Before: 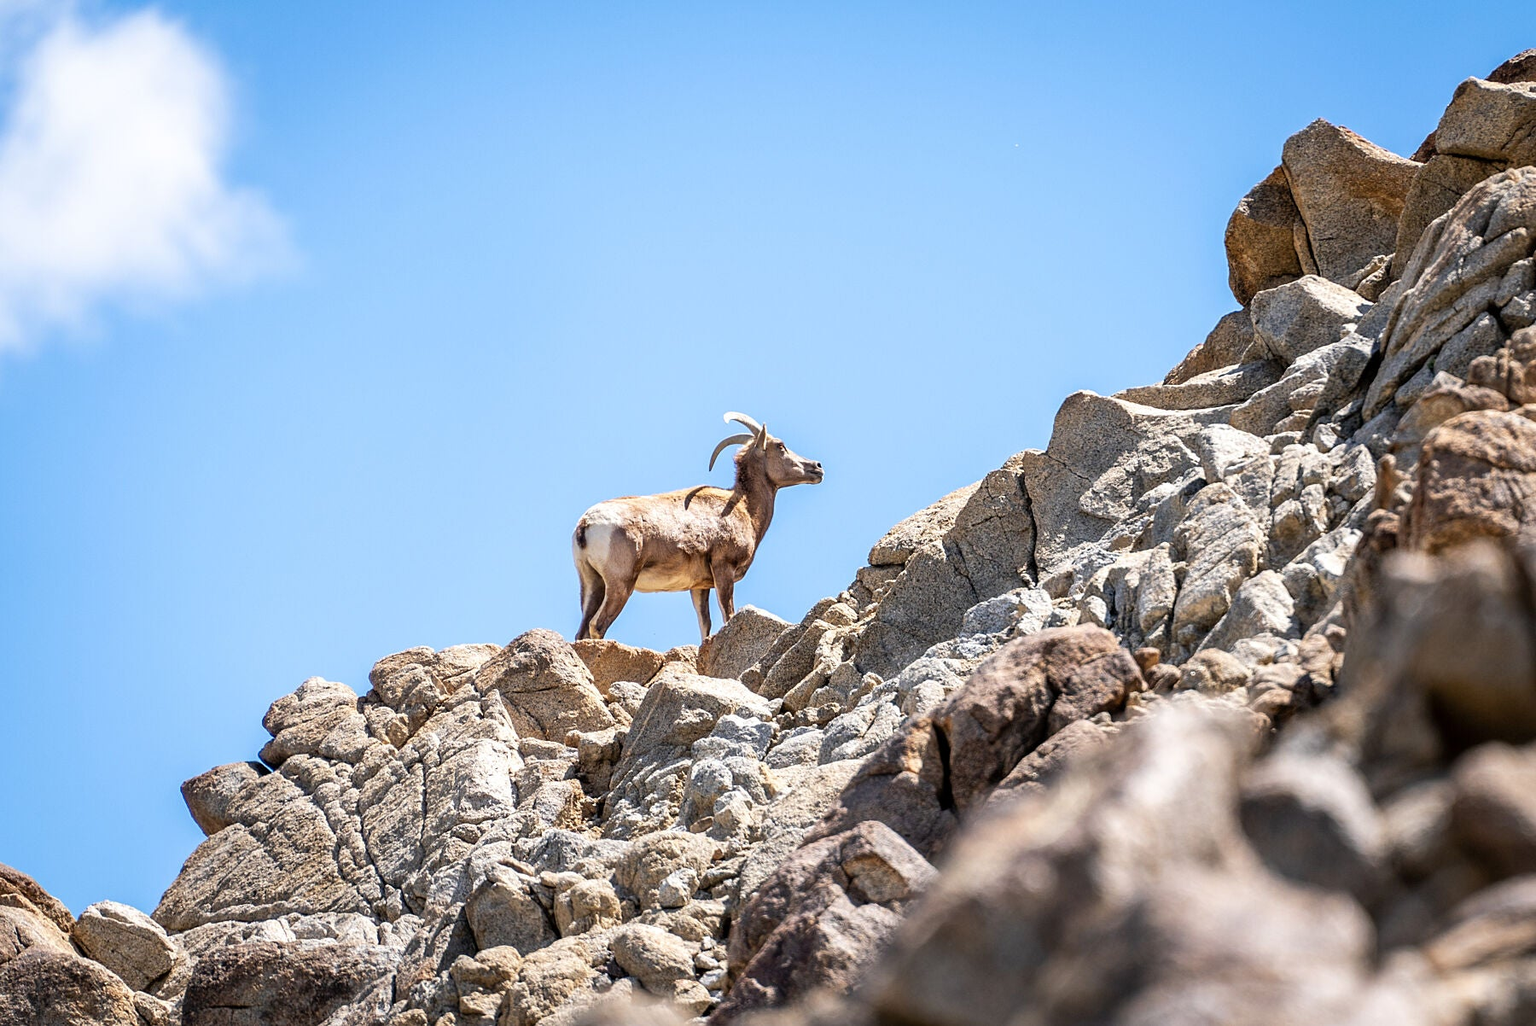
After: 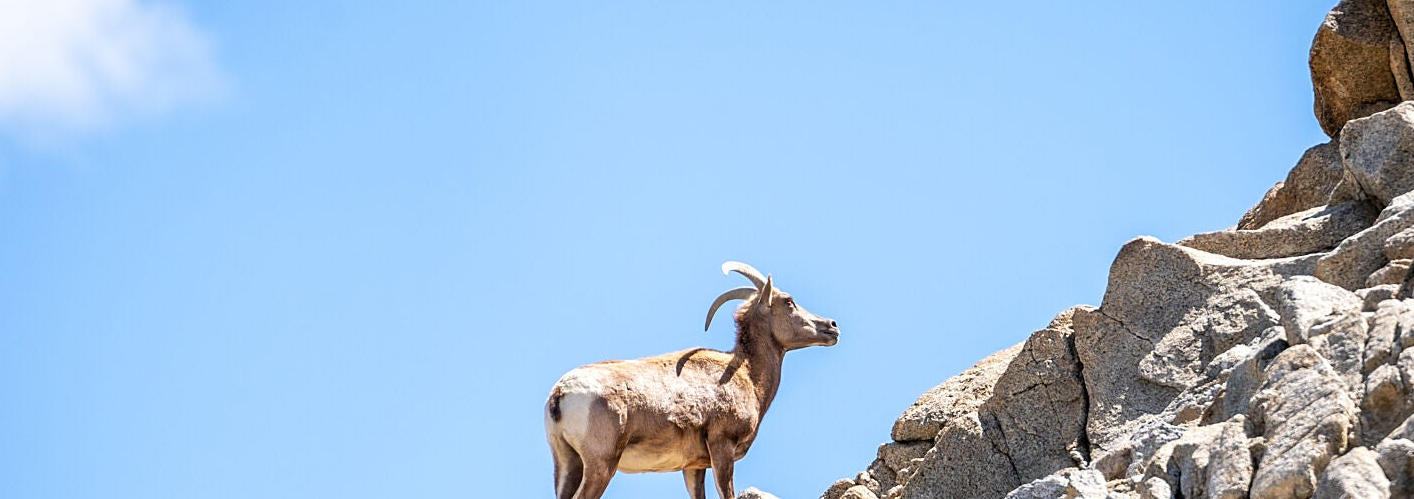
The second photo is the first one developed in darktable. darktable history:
tone equalizer: -7 EV 0.13 EV, smoothing diameter 25%, edges refinement/feathering 10, preserve details guided filter
crop: left 7.036%, top 18.398%, right 14.379%, bottom 40.043%
